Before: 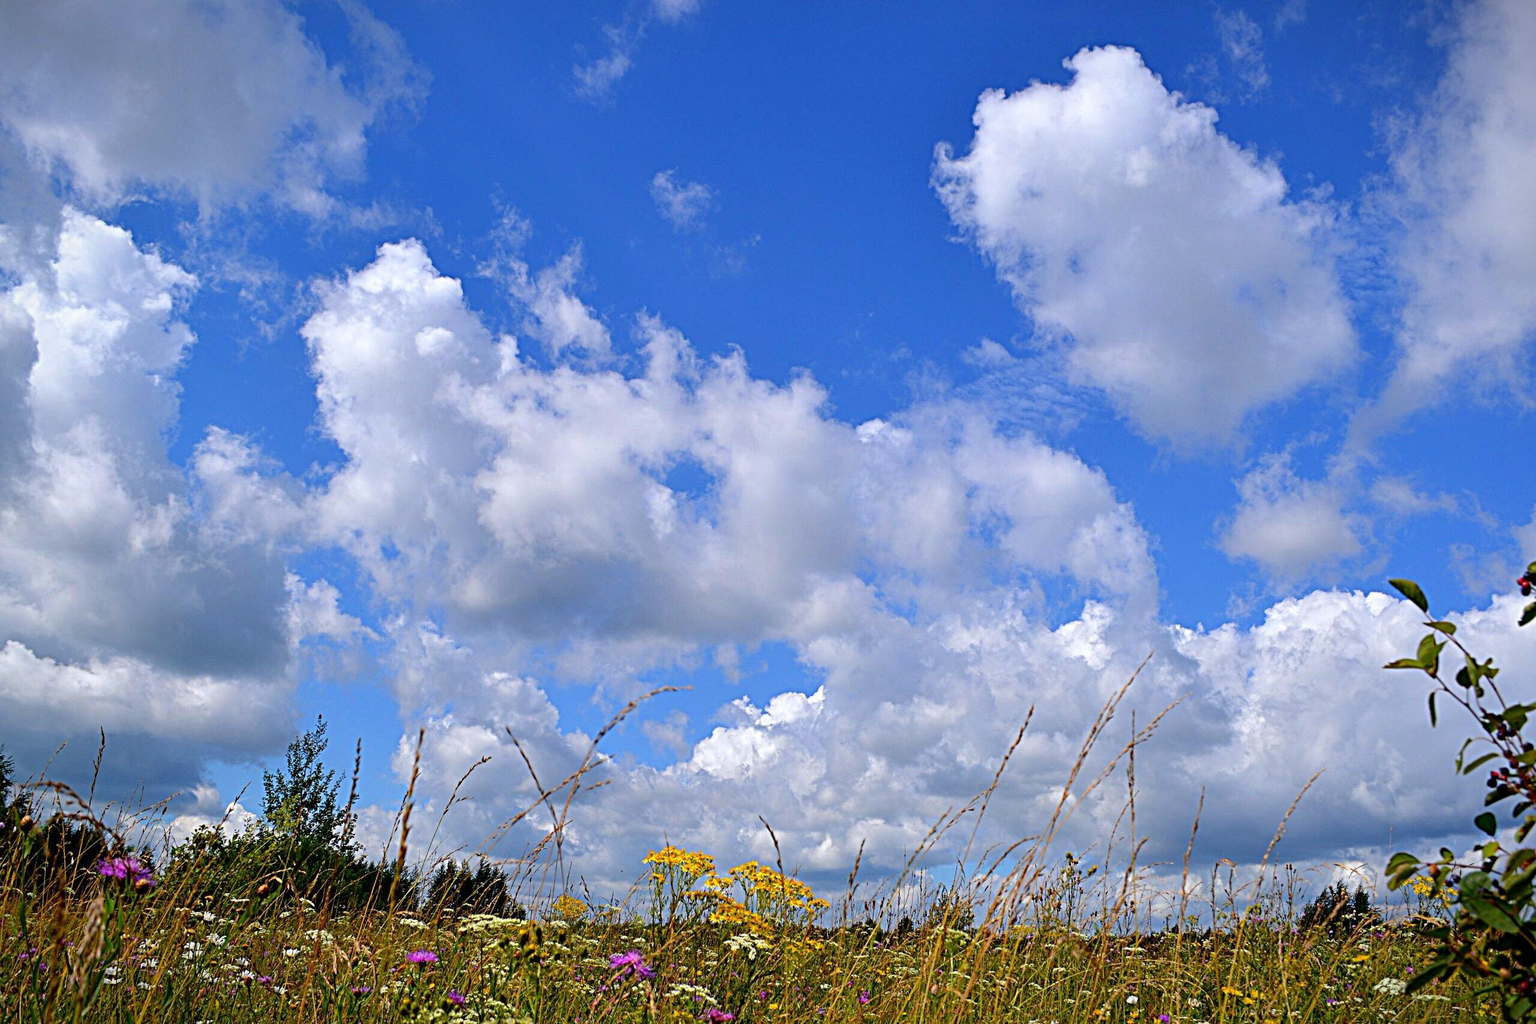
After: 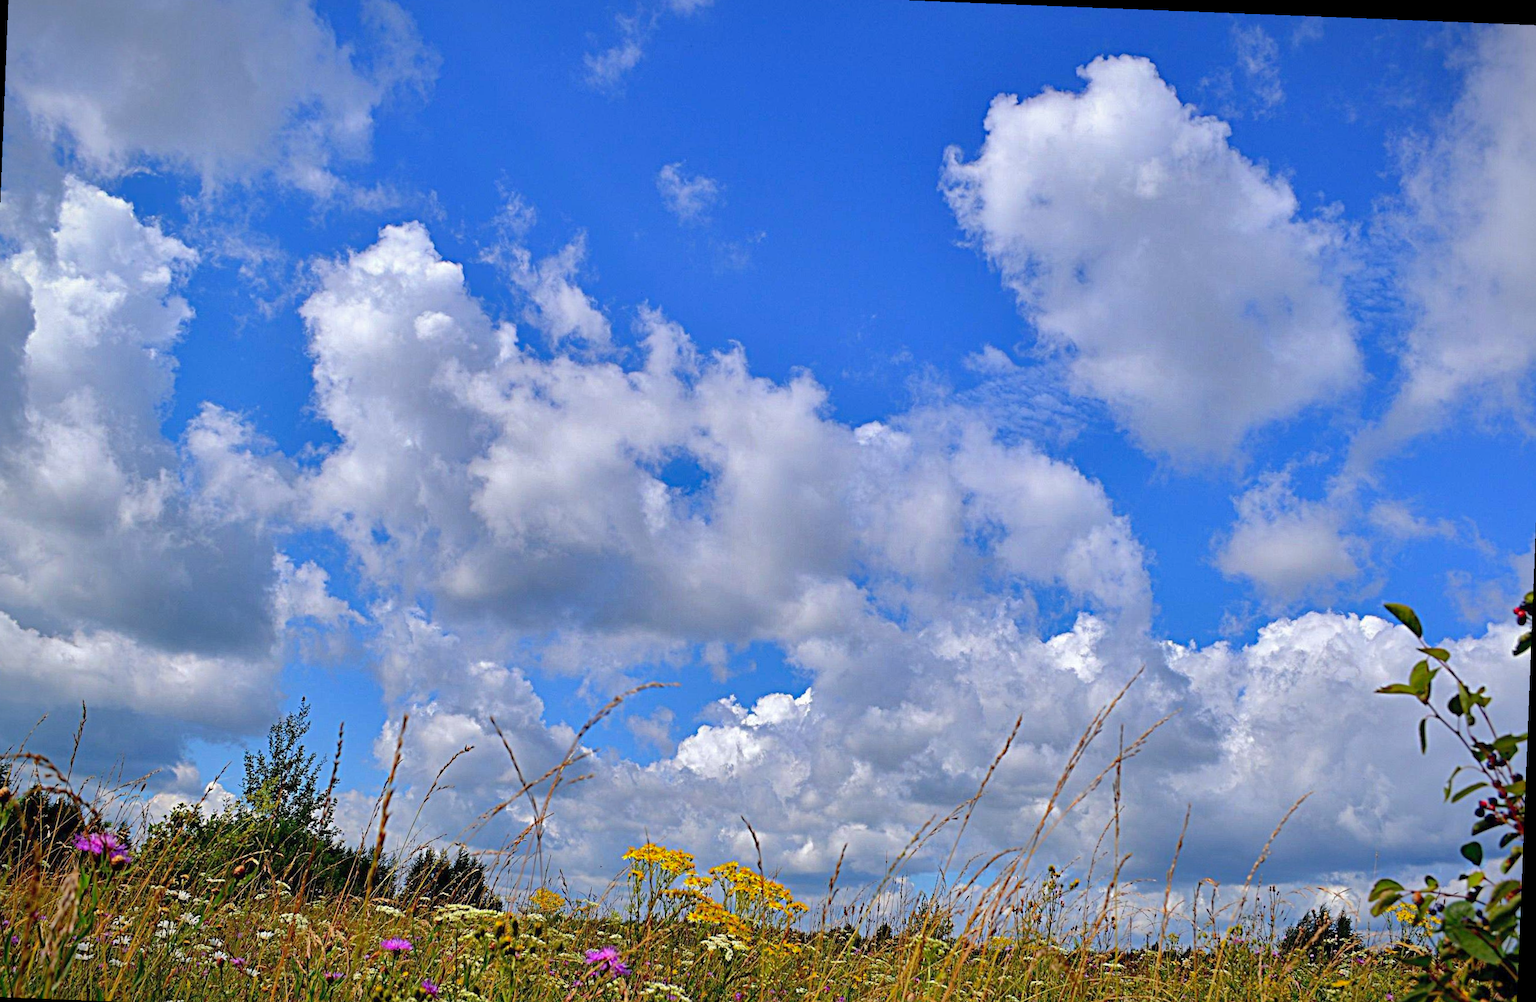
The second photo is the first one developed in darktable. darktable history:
crop: left 1.964%, top 3.251%, right 1.122%, bottom 4.933%
rotate and perspective: rotation 2.27°, automatic cropping off
levels: levels [0, 0.478, 1]
shadows and highlights: shadows 40, highlights -60
